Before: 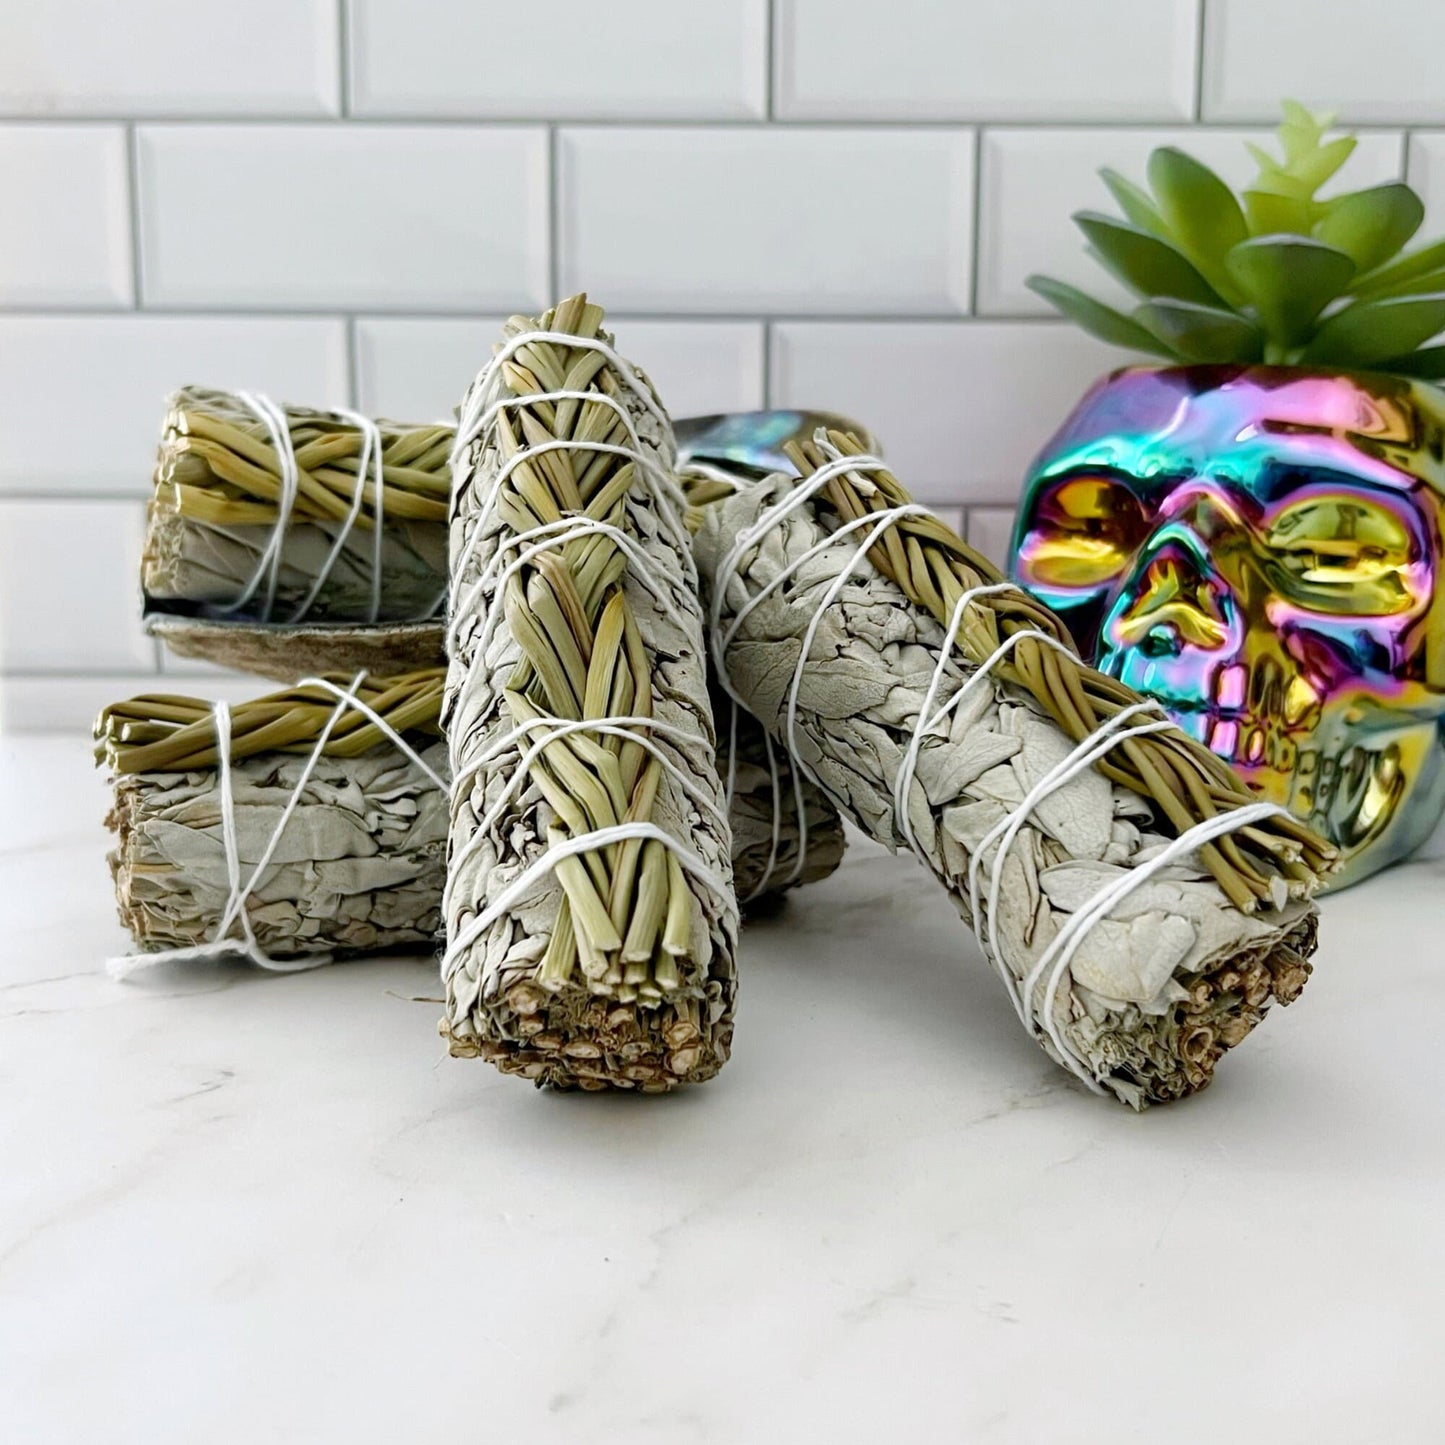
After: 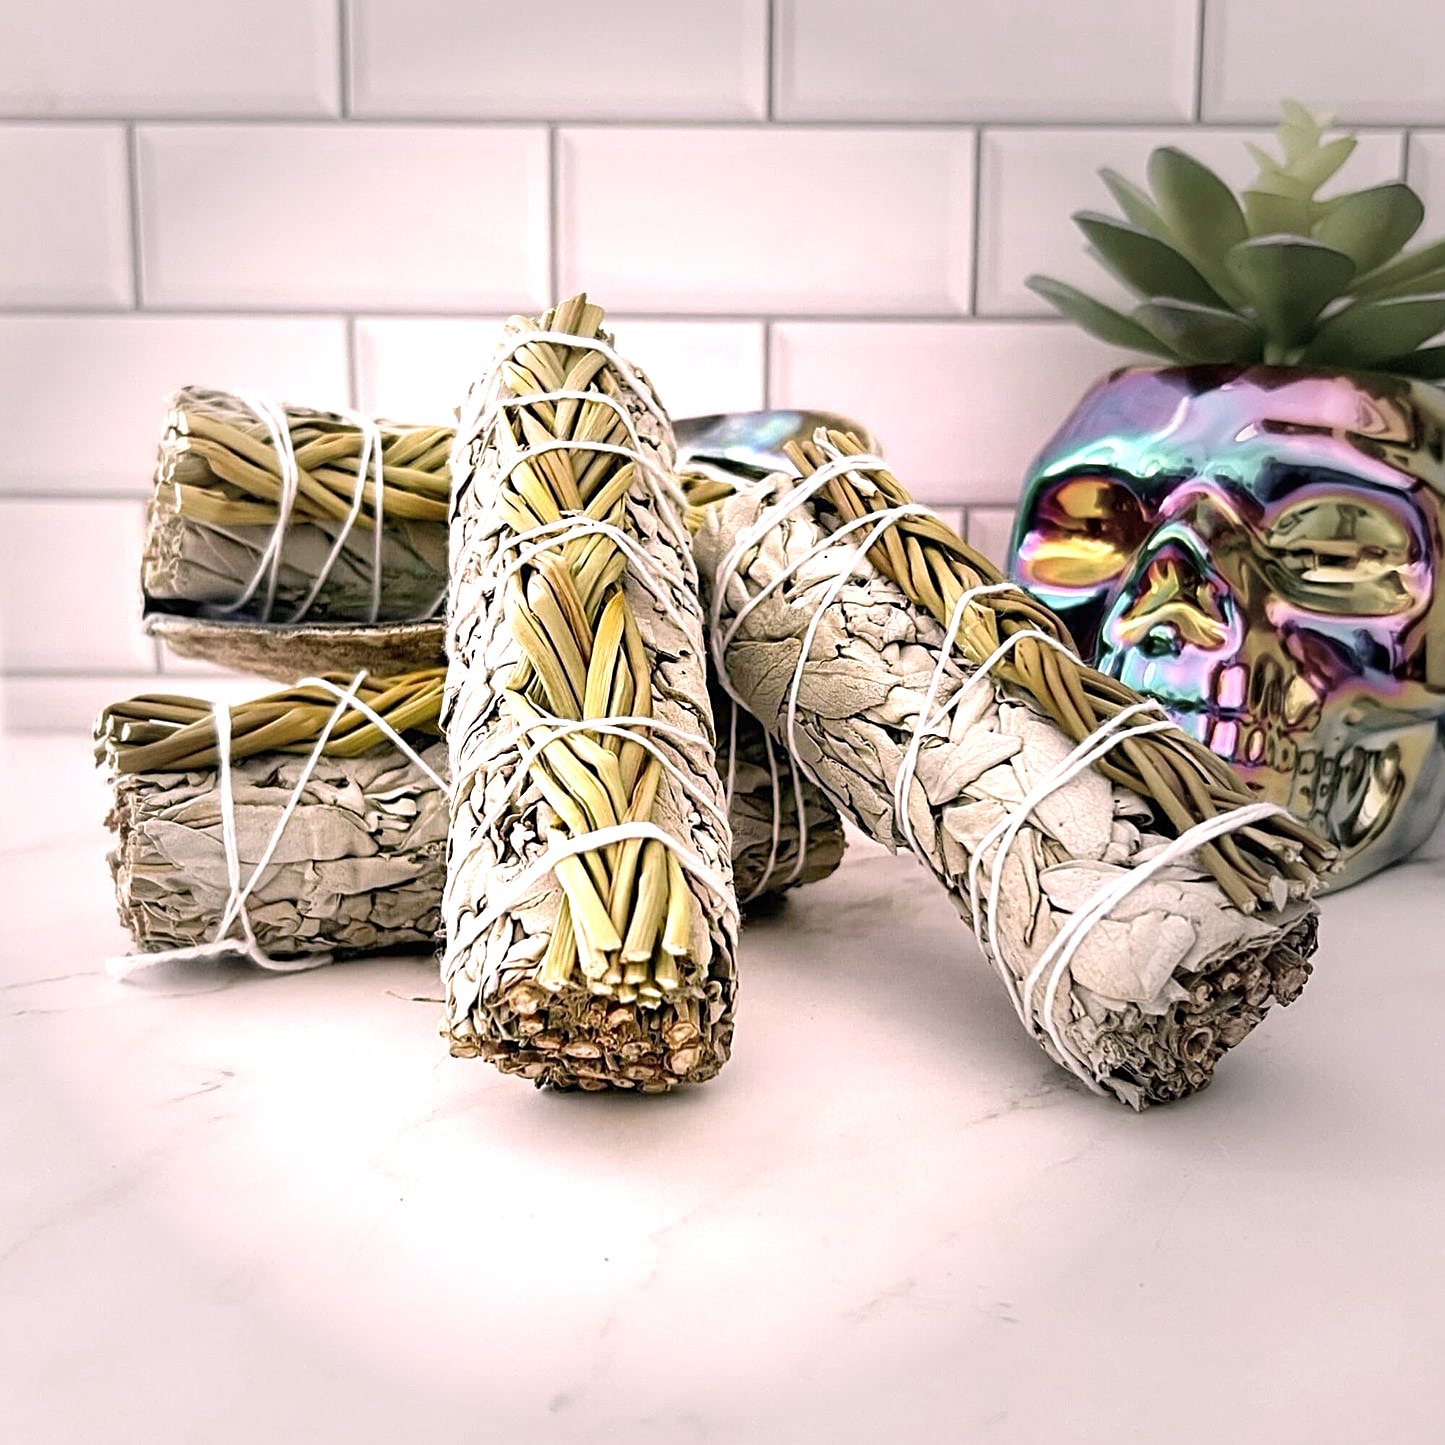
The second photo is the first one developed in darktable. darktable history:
vignetting: fall-off start 33.76%, fall-off radius 64.94%, brightness -0.575, center (-0.12, -0.002), width/height ratio 0.959
sharpen: on, module defaults
exposure: black level correction 0, exposure 1.1 EV, compensate exposure bias true, compensate highlight preservation false
color correction: highlights a* 14.52, highlights b* 4.84
